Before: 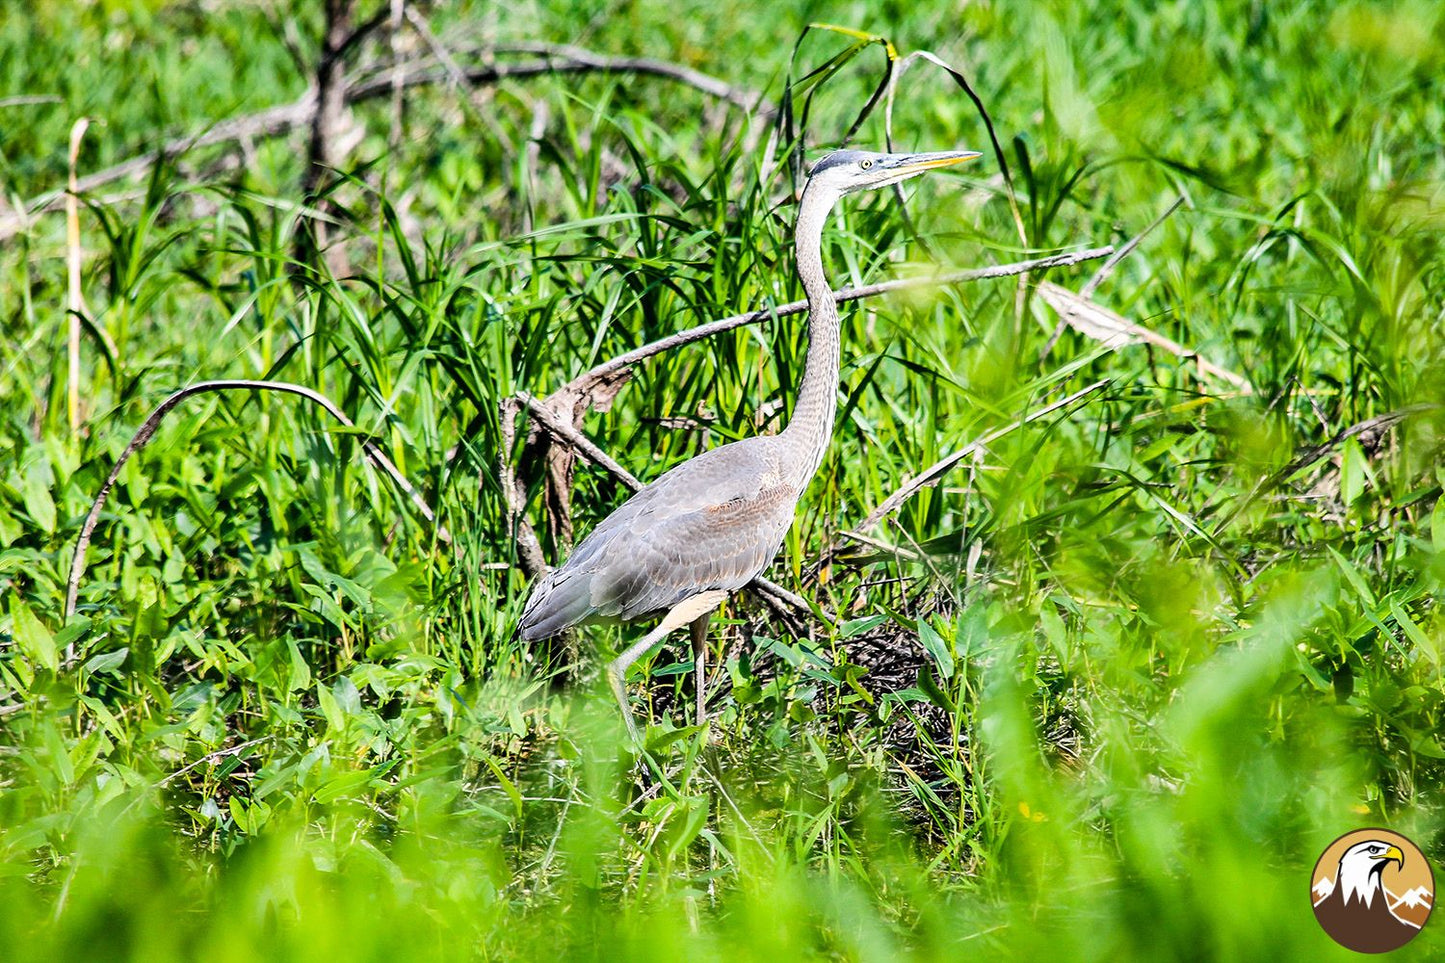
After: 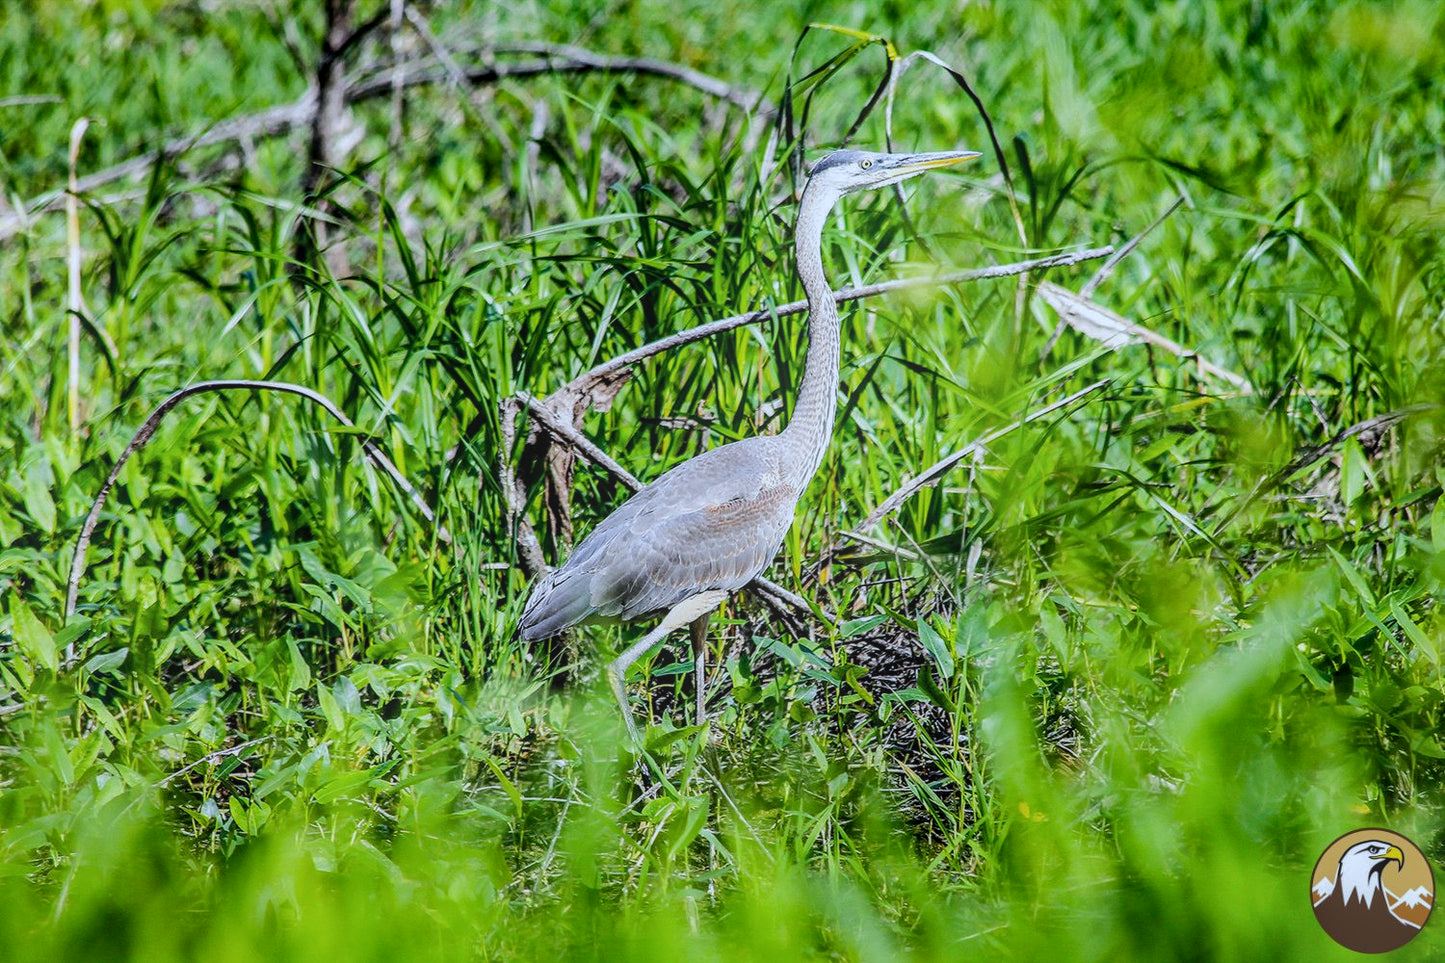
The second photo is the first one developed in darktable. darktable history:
haze removal: strength 0.02, distance 0.25, compatibility mode true, adaptive false
white balance: red 0.924, blue 1.095
local contrast: on, module defaults
bloom: on, module defaults
rgb curve: curves: ch0 [(0, 0) (0.175, 0.154) (0.785, 0.663) (1, 1)]
exposure: black level correction 0.001, exposure -0.2 EV, compensate highlight preservation false
